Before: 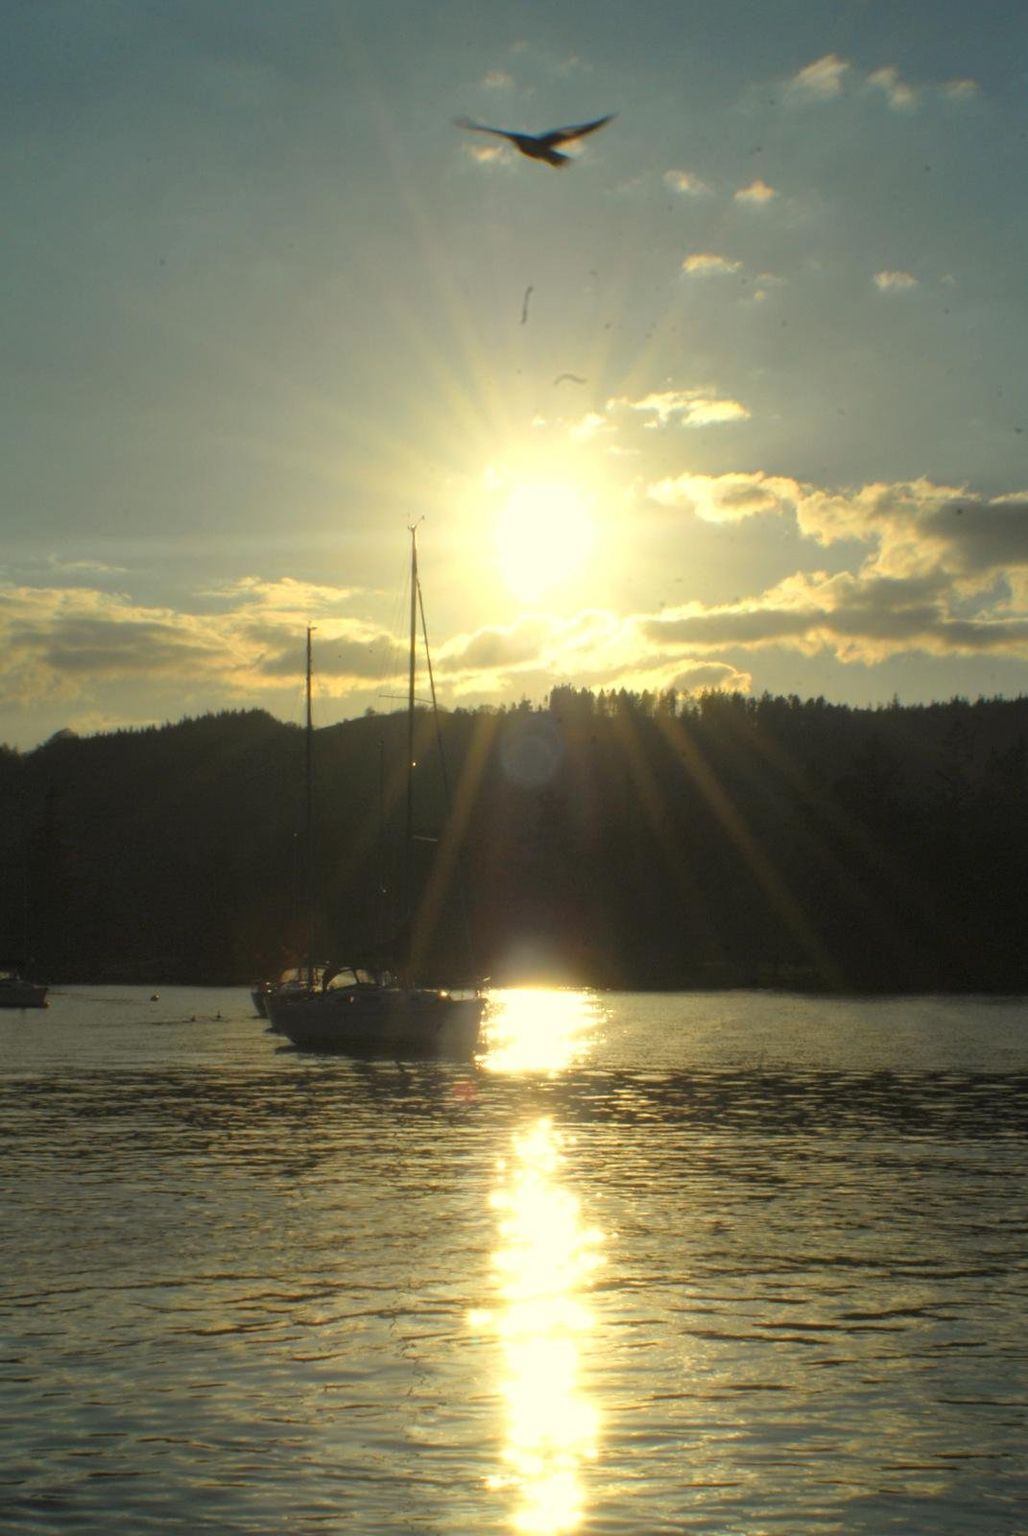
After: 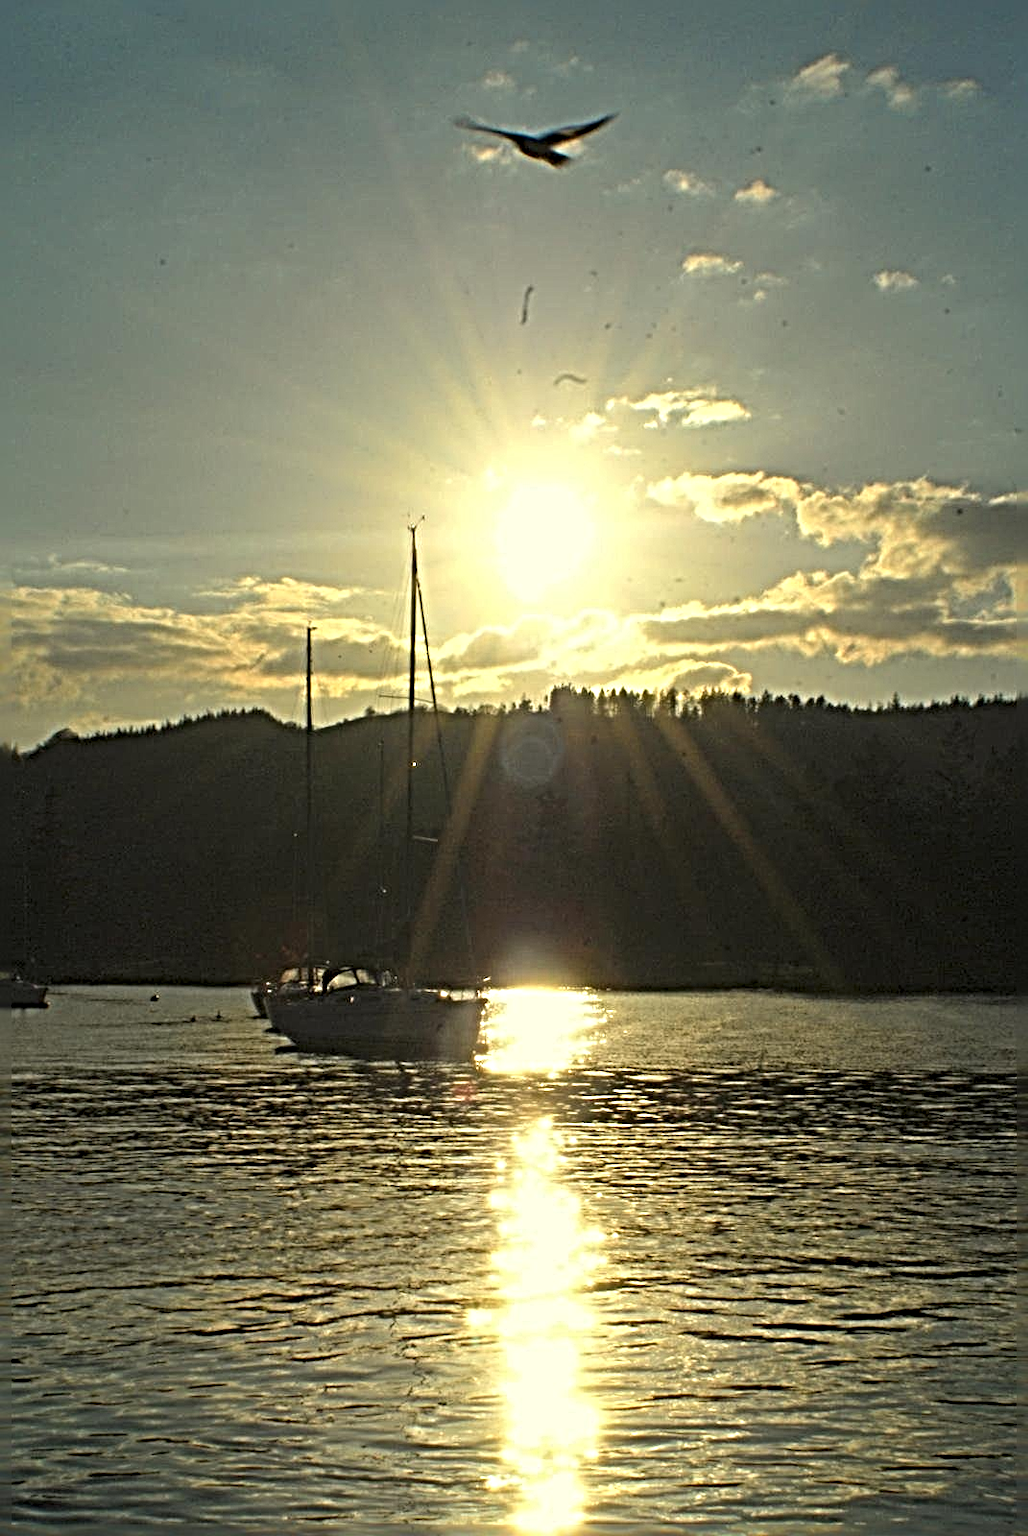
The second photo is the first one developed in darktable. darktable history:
sharpen: radius 6.278, amount 1.785, threshold 0.177
tone equalizer: edges refinement/feathering 500, mask exposure compensation -1.57 EV, preserve details no
